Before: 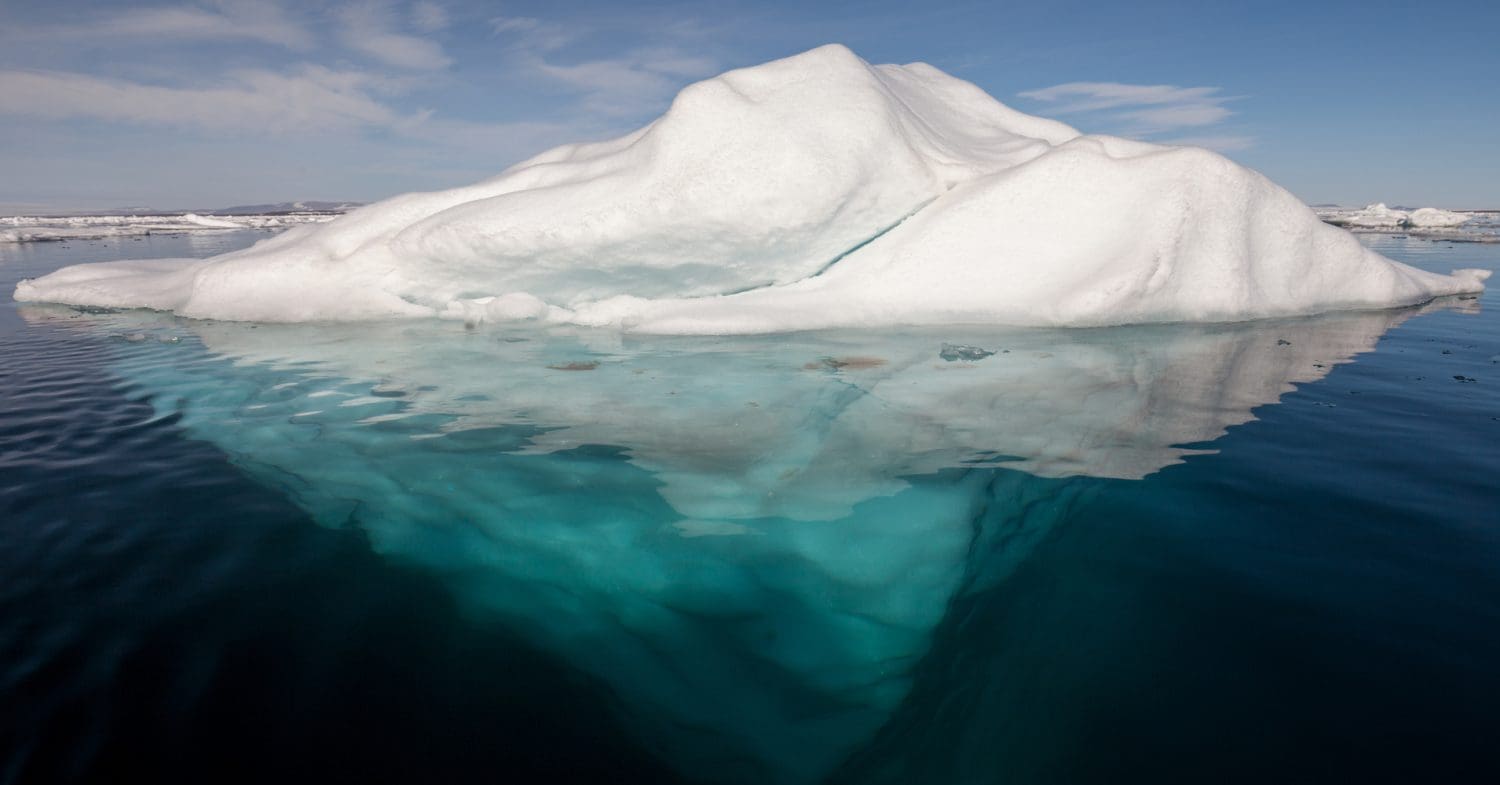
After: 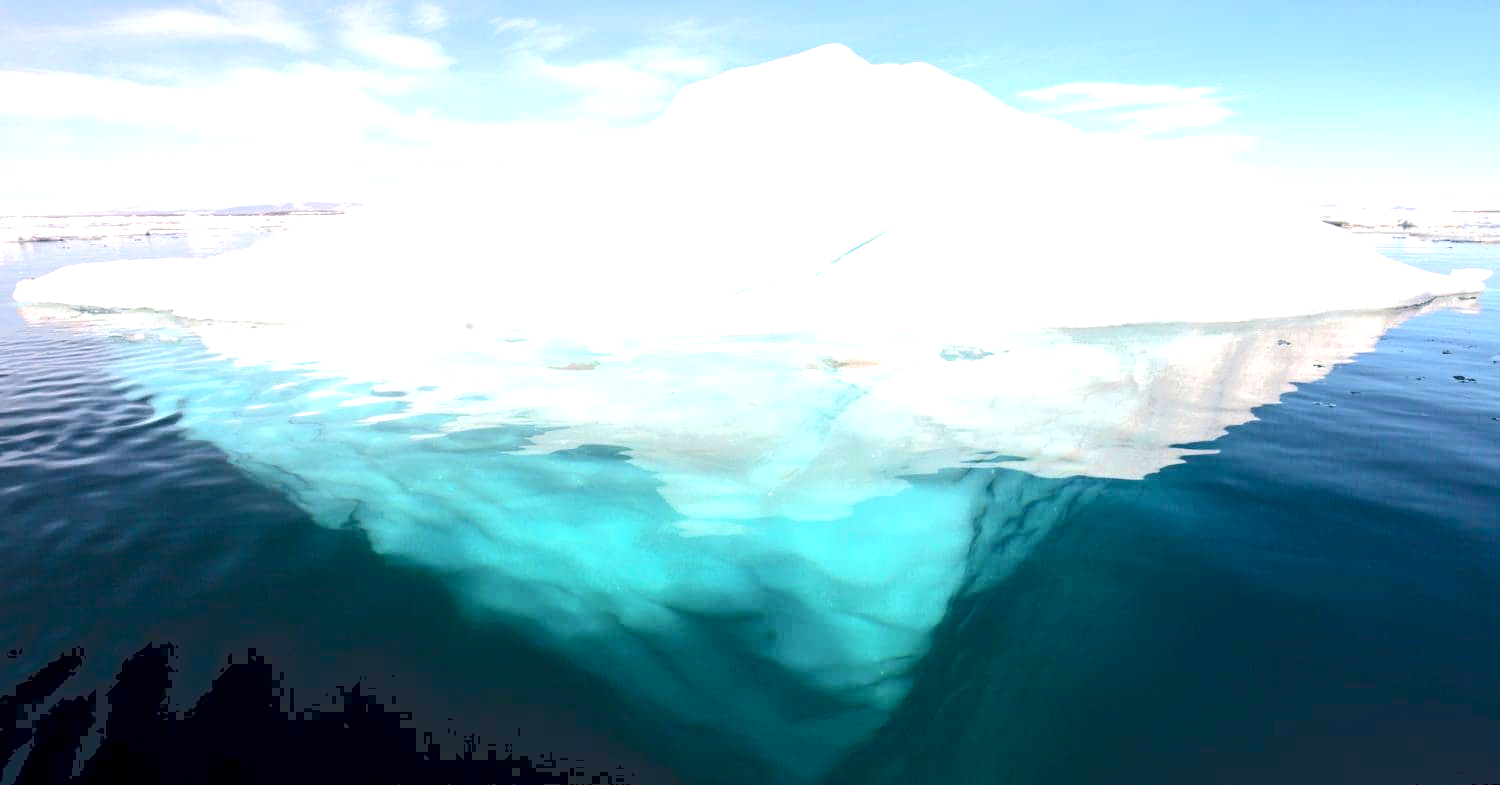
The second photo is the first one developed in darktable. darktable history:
tone curve: curves: ch0 [(0, 0) (0.003, 0.17) (0.011, 0.17) (0.025, 0.17) (0.044, 0.168) (0.069, 0.167) (0.1, 0.173) (0.136, 0.181) (0.177, 0.199) (0.224, 0.226) (0.277, 0.271) (0.335, 0.333) (0.399, 0.419) (0.468, 0.52) (0.543, 0.621) (0.623, 0.716) (0.709, 0.795) (0.801, 0.867) (0.898, 0.914) (1, 1)], color space Lab, independent channels, preserve colors none
exposure: black level correction 0.001, exposure 1.851 EV, compensate highlight preservation false
